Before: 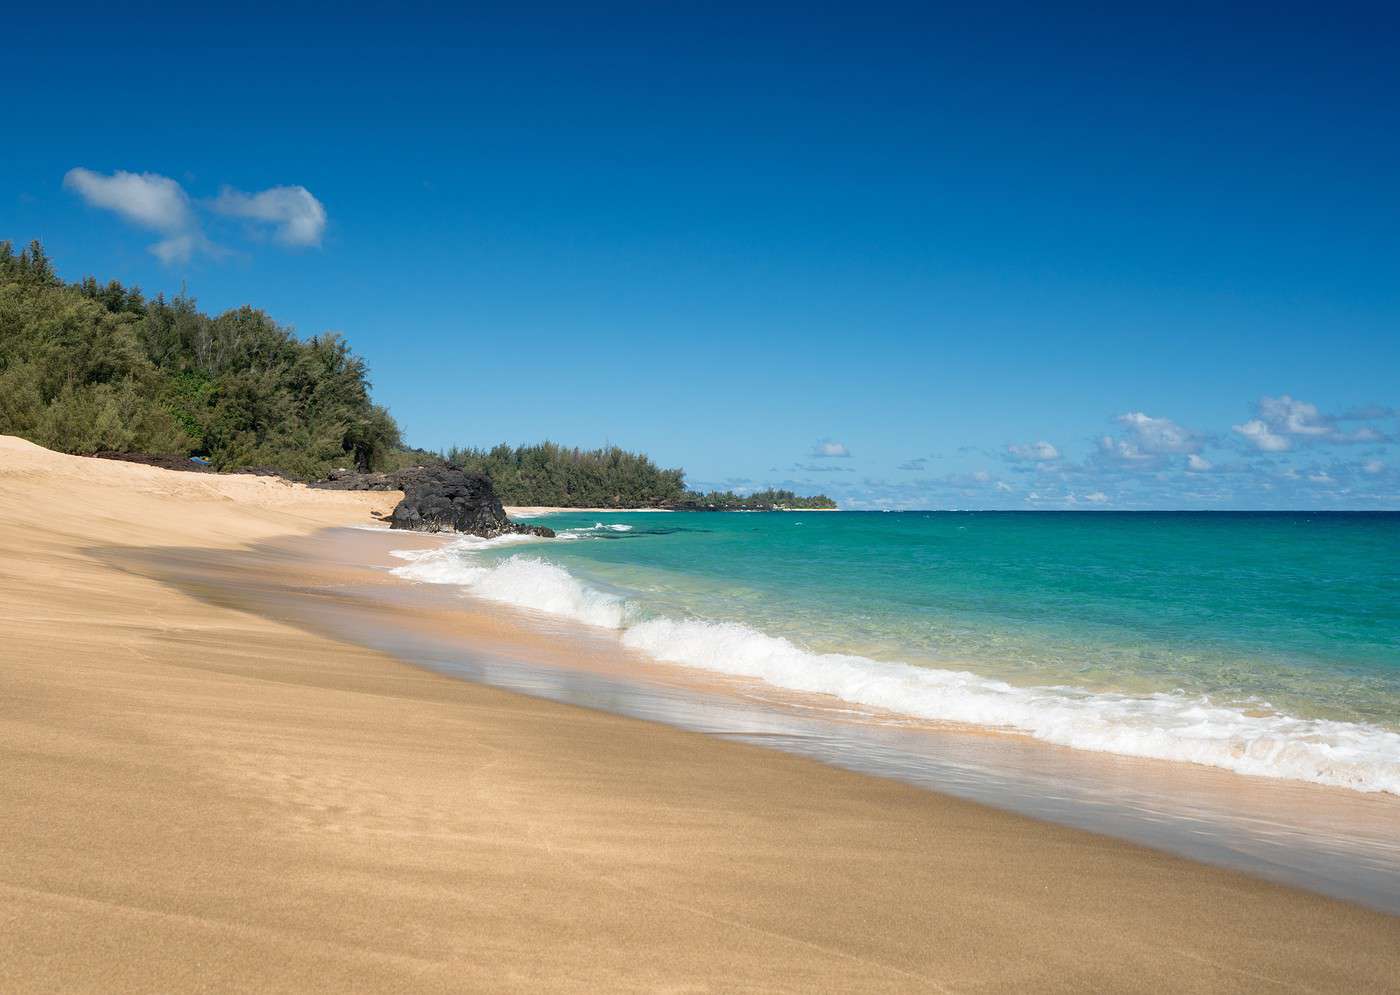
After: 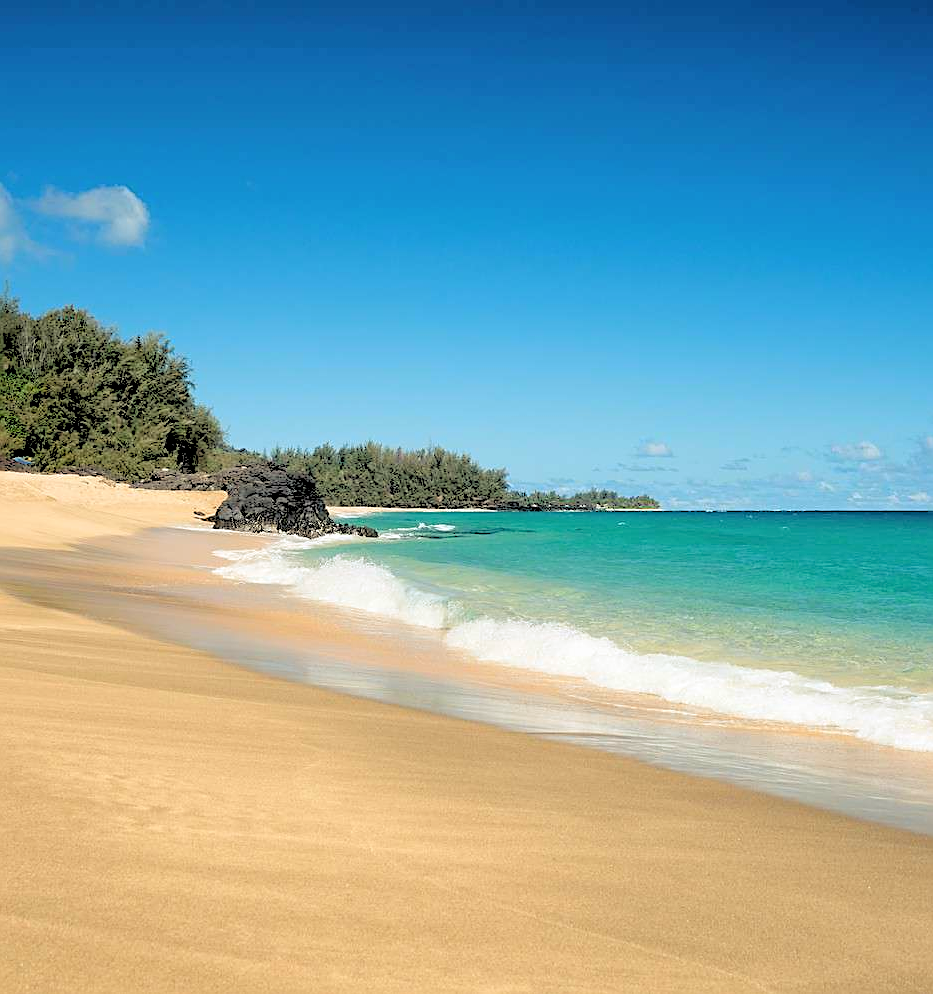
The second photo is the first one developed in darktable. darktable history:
crop and rotate: left 12.673%, right 20.66%
rgb levels: levels [[0.027, 0.429, 0.996], [0, 0.5, 1], [0, 0.5, 1]]
rgb curve: curves: ch2 [(0, 0) (0.567, 0.512) (1, 1)], mode RGB, independent channels
sharpen: on, module defaults
